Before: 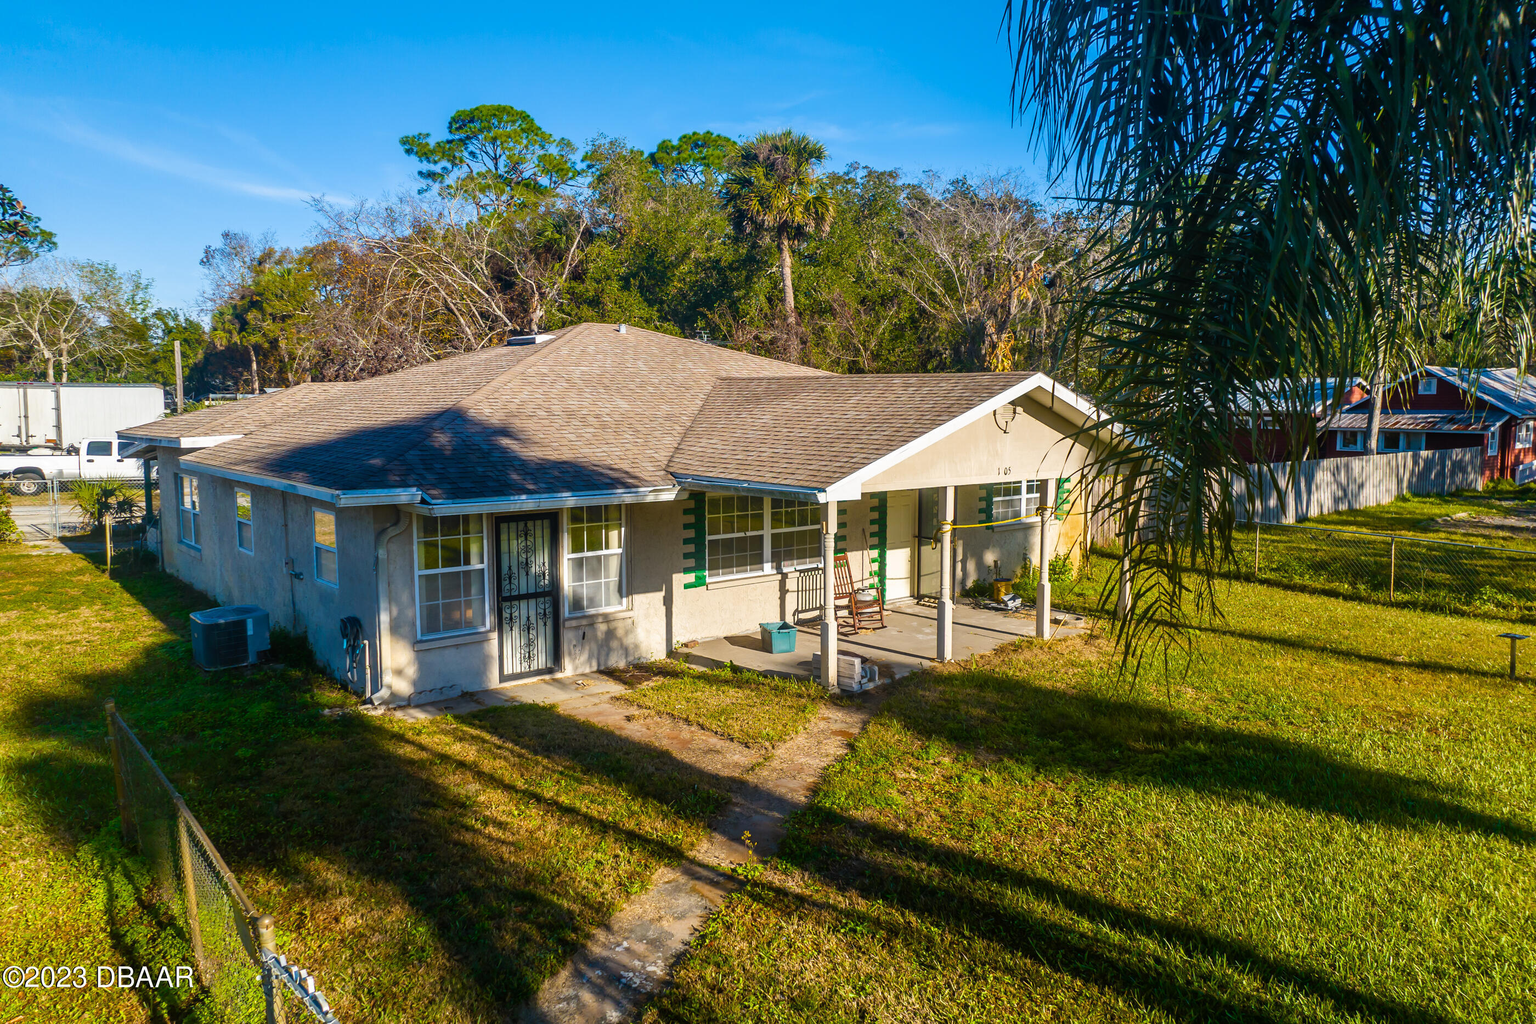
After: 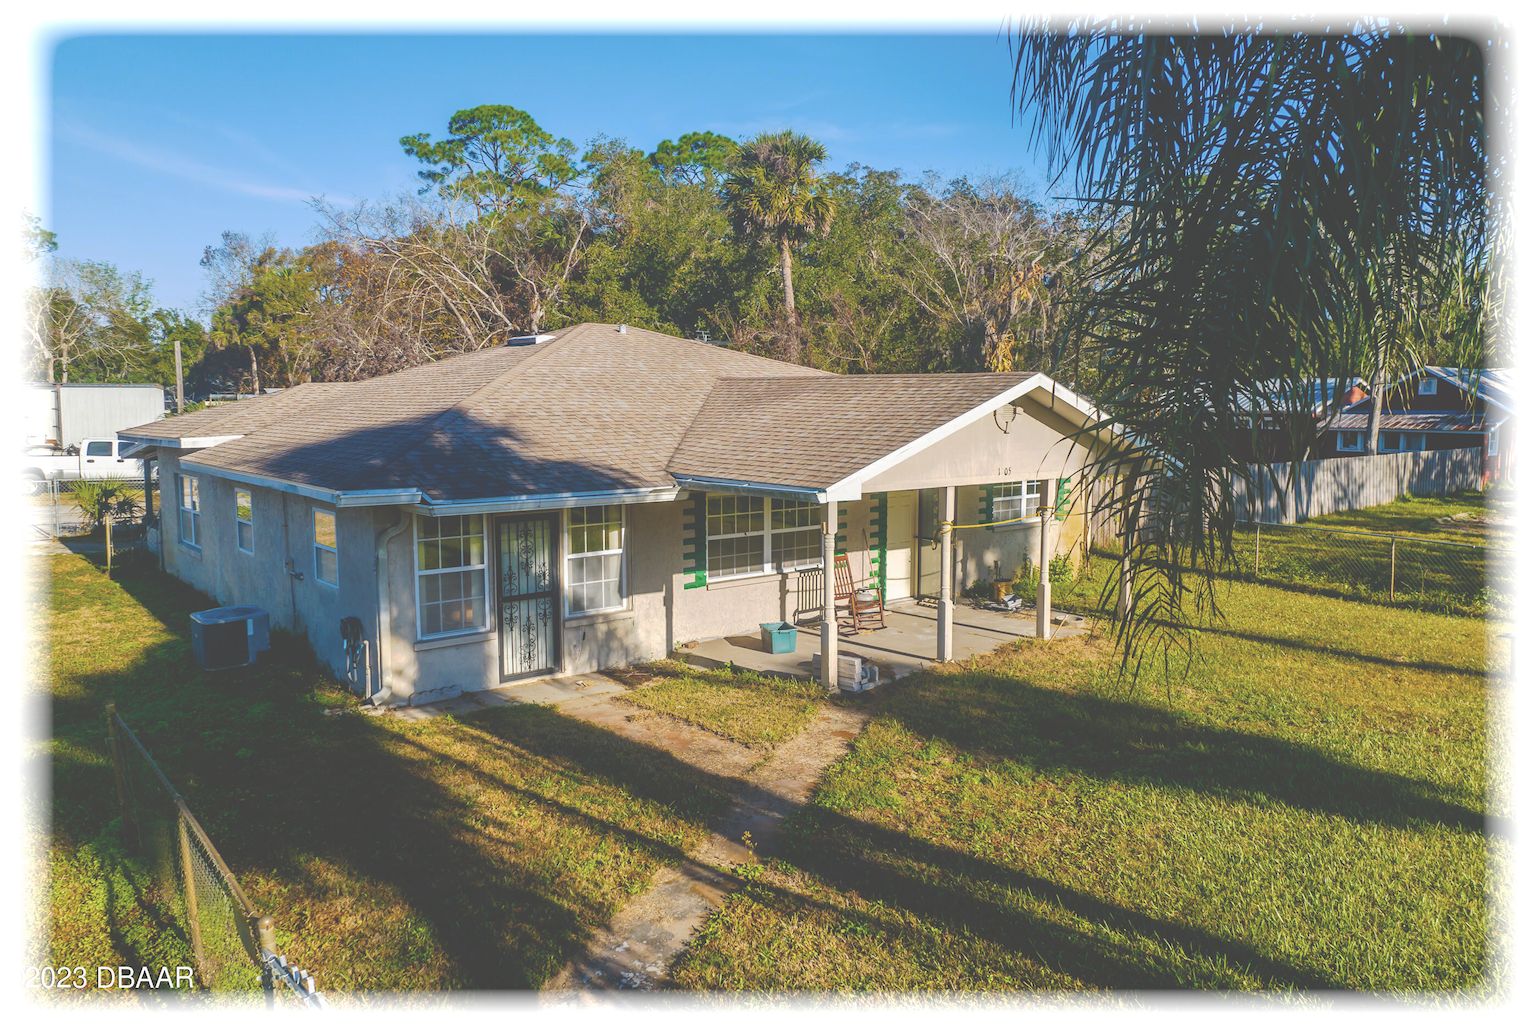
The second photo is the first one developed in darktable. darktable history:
tone curve: curves: ch0 [(0, 0) (0.003, 0.277) (0.011, 0.277) (0.025, 0.279) (0.044, 0.282) (0.069, 0.286) (0.1, 0.289) (0.136, 0.294) (0.177, 0.318) (0.224, 0.345) (0.277, 0.379) (0.335, 0.425) (0.399, 0.481) (0.468, 0.542) (0.543, 0.594) (0.623, 0.662) (0.709, 0.731) (0.801, 0.792) (0.898, 0.851) (1, 1)], preserve colors none
vignetting: fall-off start 93%, fall-off radius 5%, brightness 1, saturation -0.49, automatic ratio true, width/height ratio 1.332, shape 0.04, unbound false
